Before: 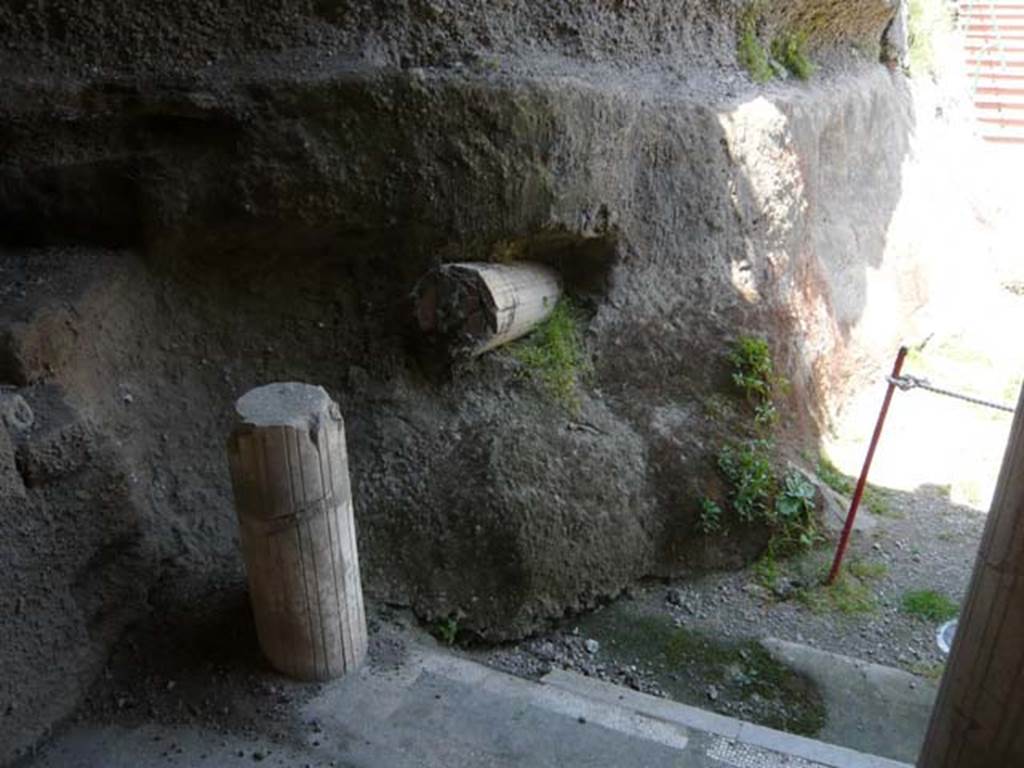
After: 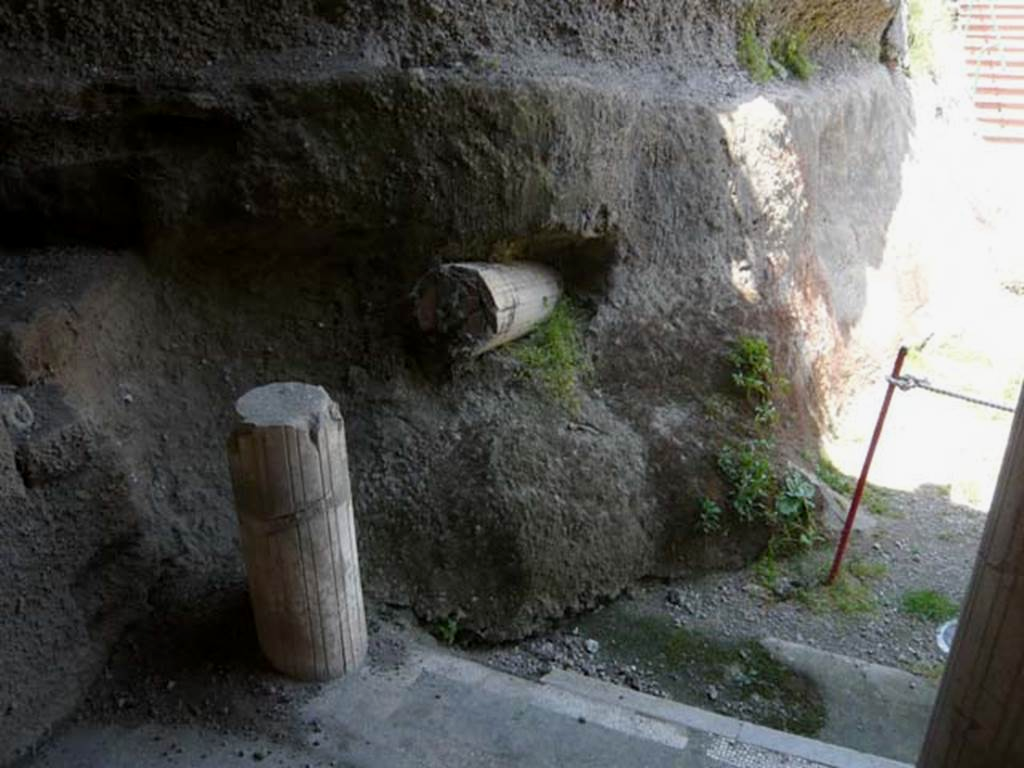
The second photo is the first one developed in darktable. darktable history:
exposure: black level correction 0.002, exposure -0.1 EV, compensate highlight preservation false
